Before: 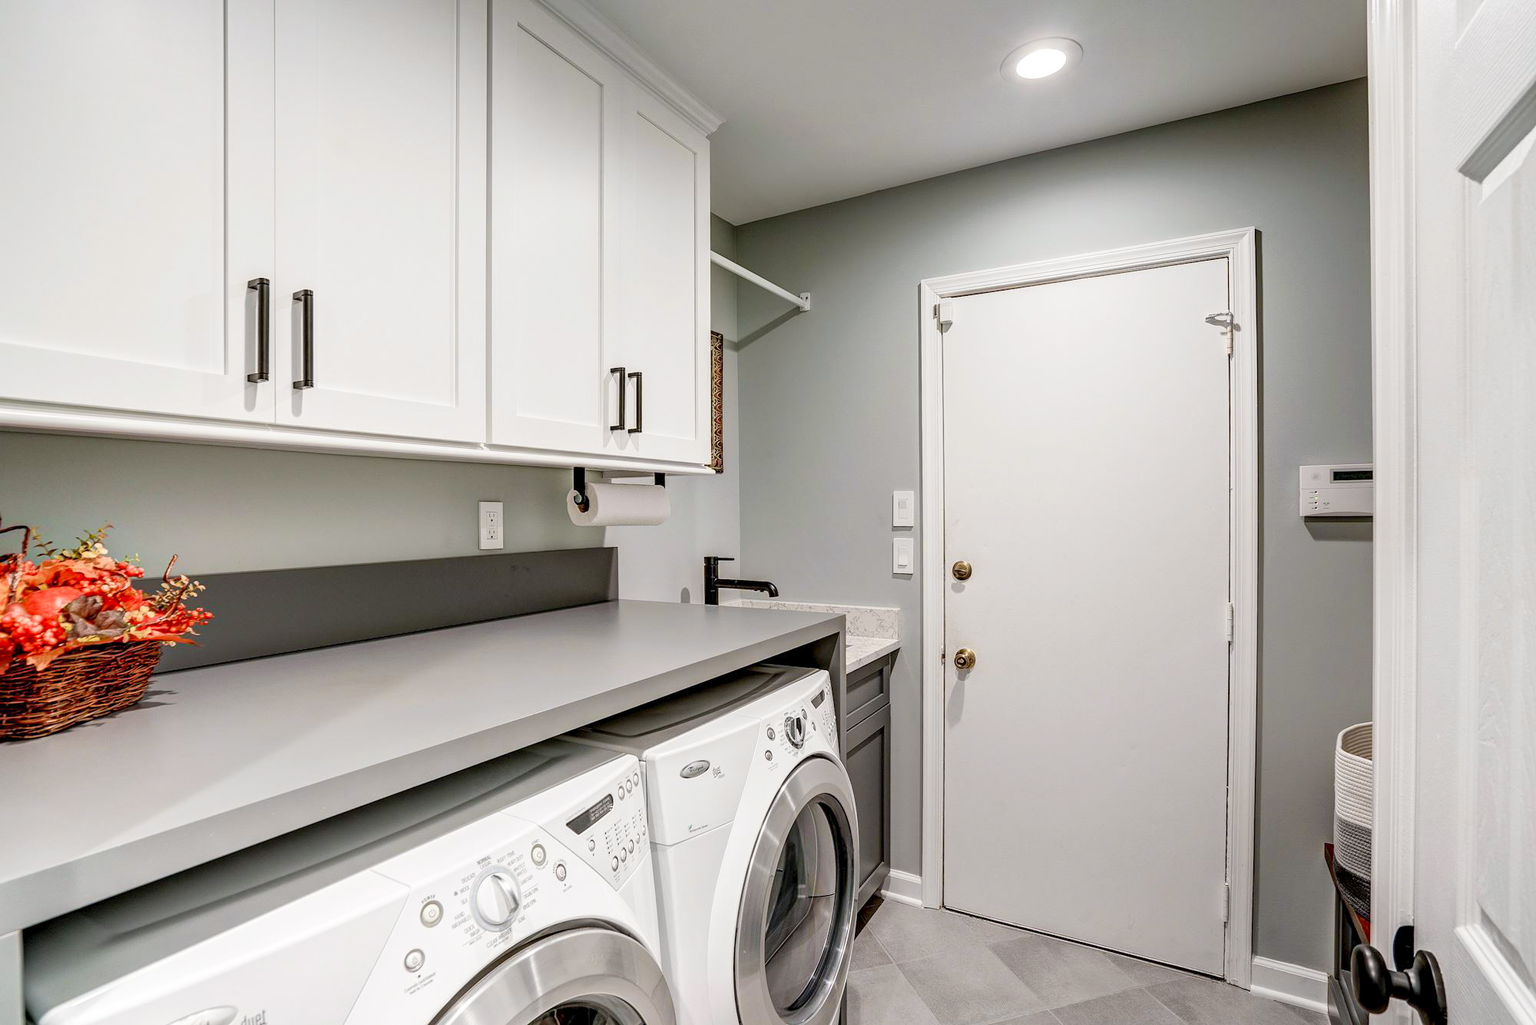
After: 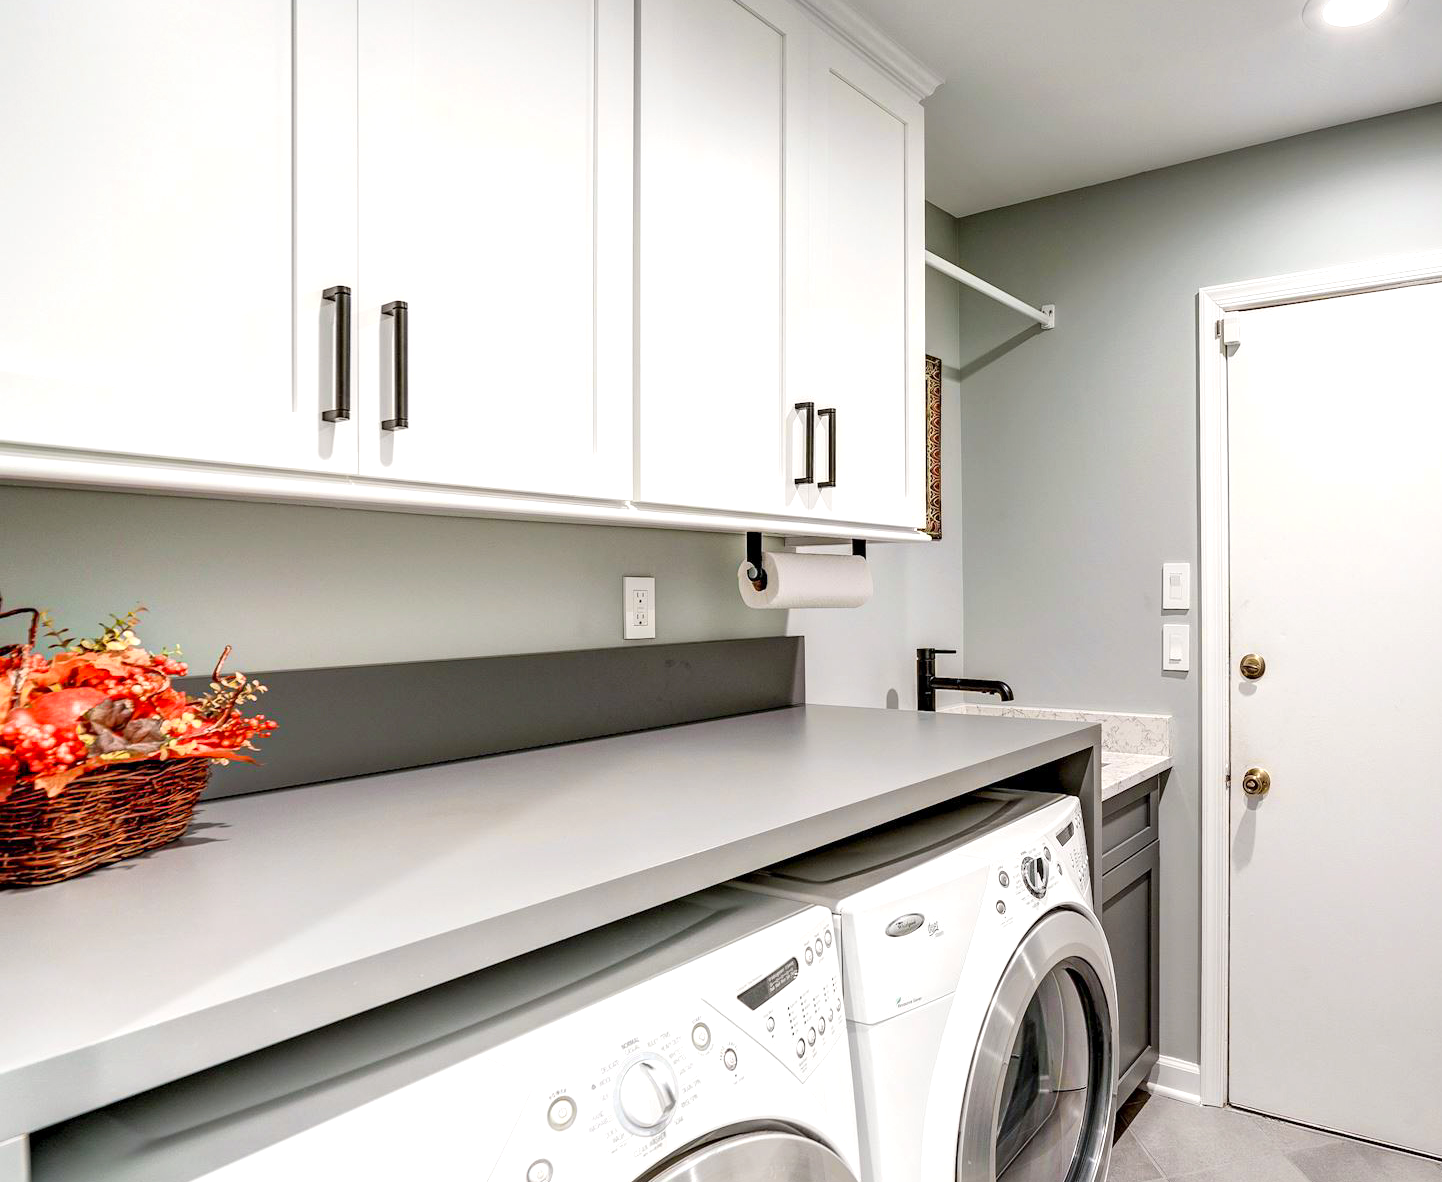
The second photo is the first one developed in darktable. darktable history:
crop: top 5.739%, right 27.863%, bottom 5.621%
exposure: exposure 0.379 EV, compensate highlight preservation false
